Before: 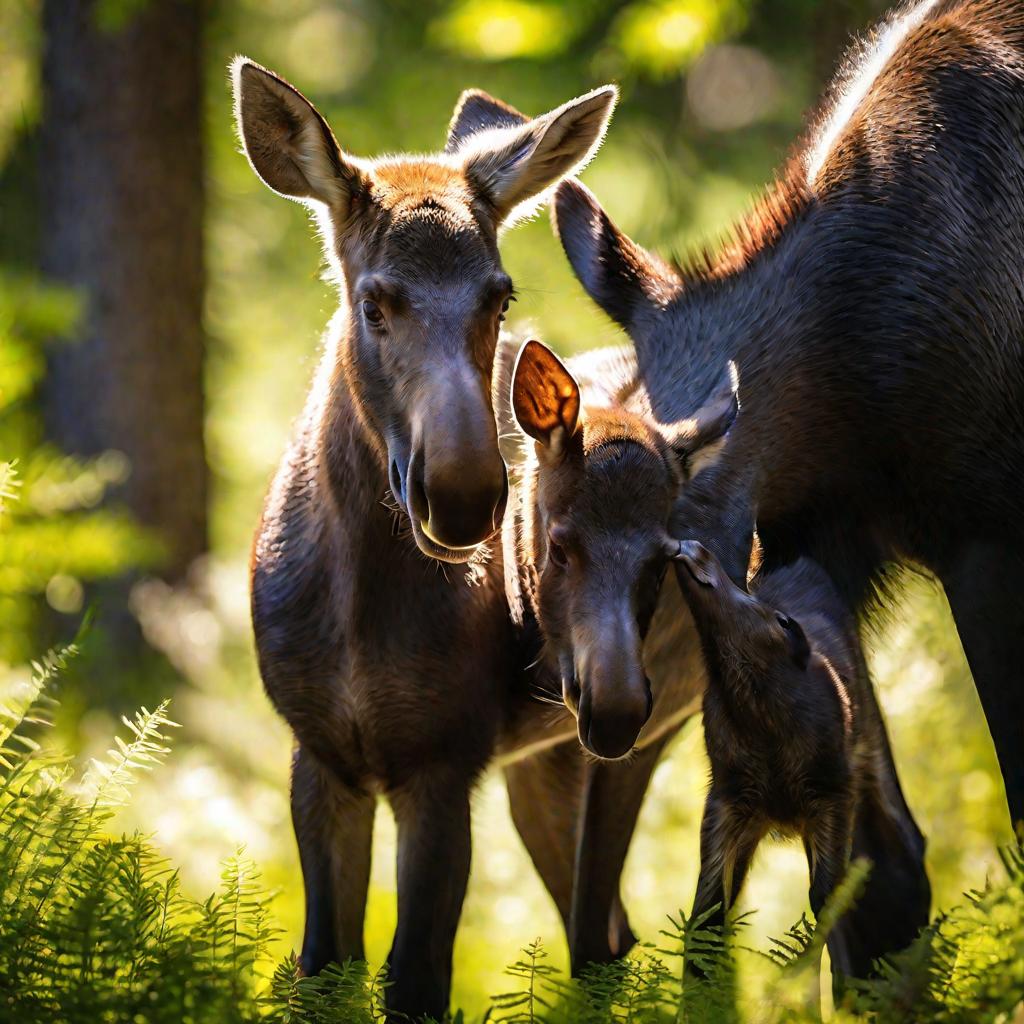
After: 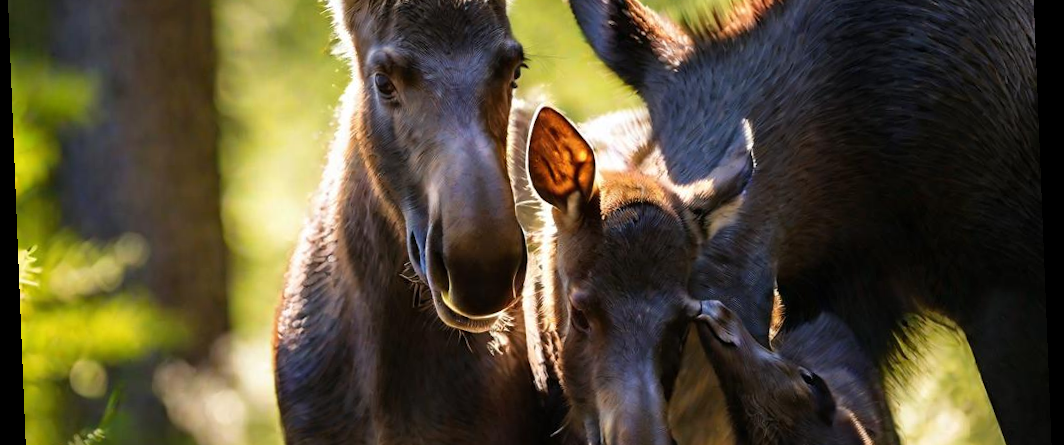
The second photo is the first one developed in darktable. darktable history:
crop and rotate: top 23.84%, bottom 34.294%
tone equalizer: on, module defaults
rotate and perspective: rotation -2.29°, automatic cropping off
